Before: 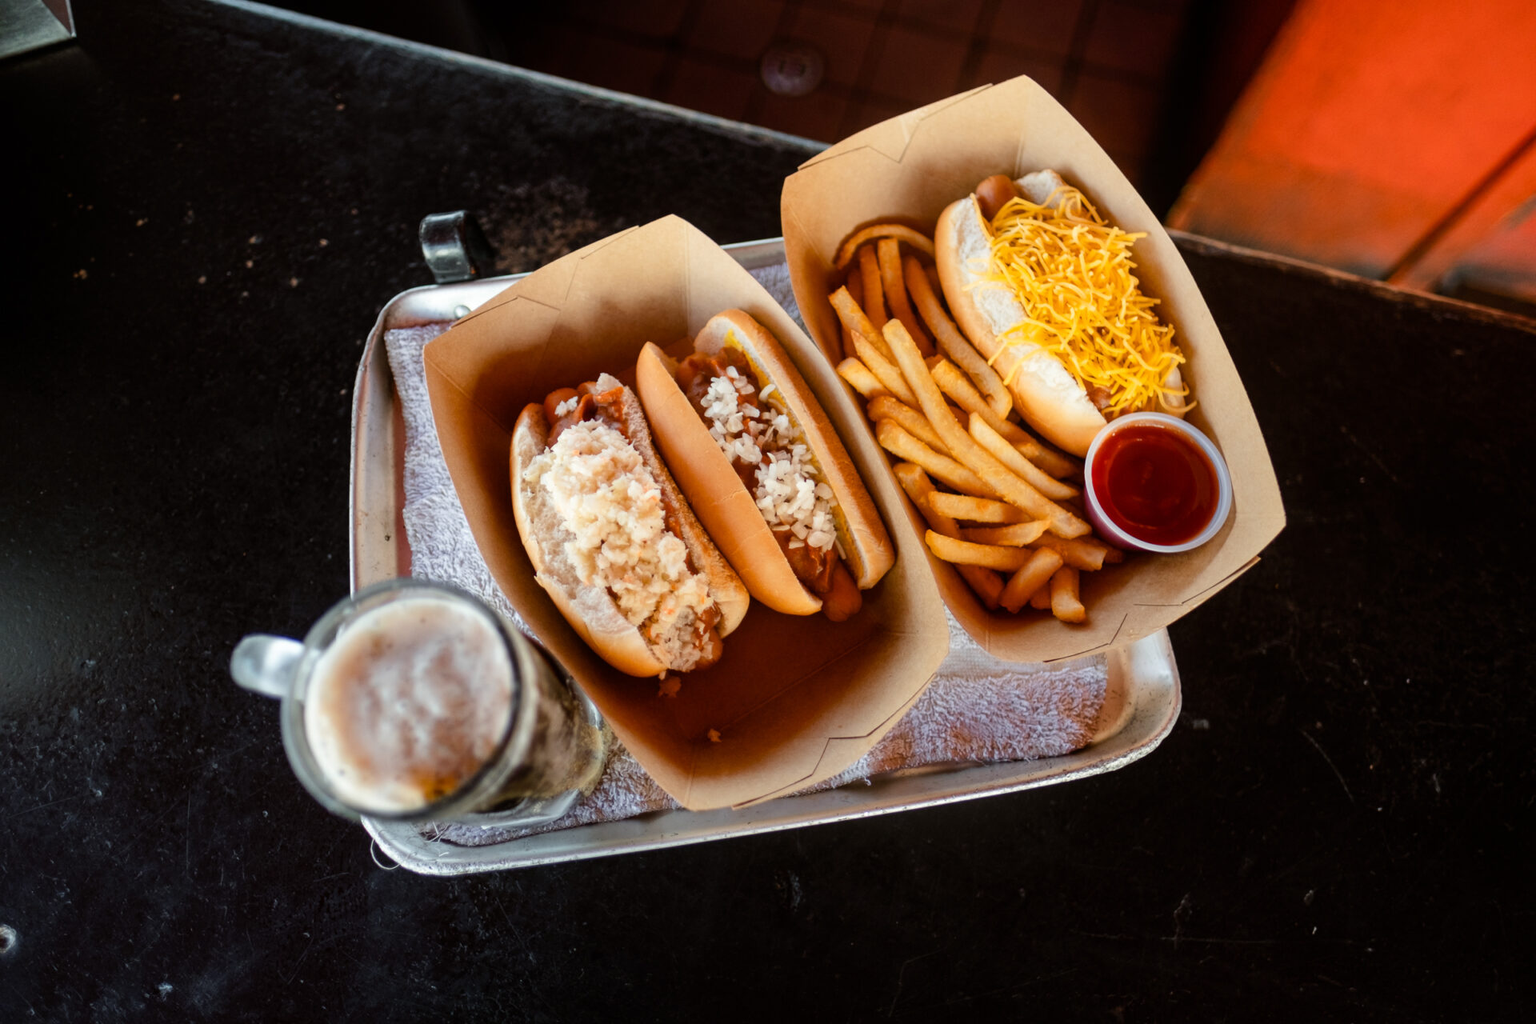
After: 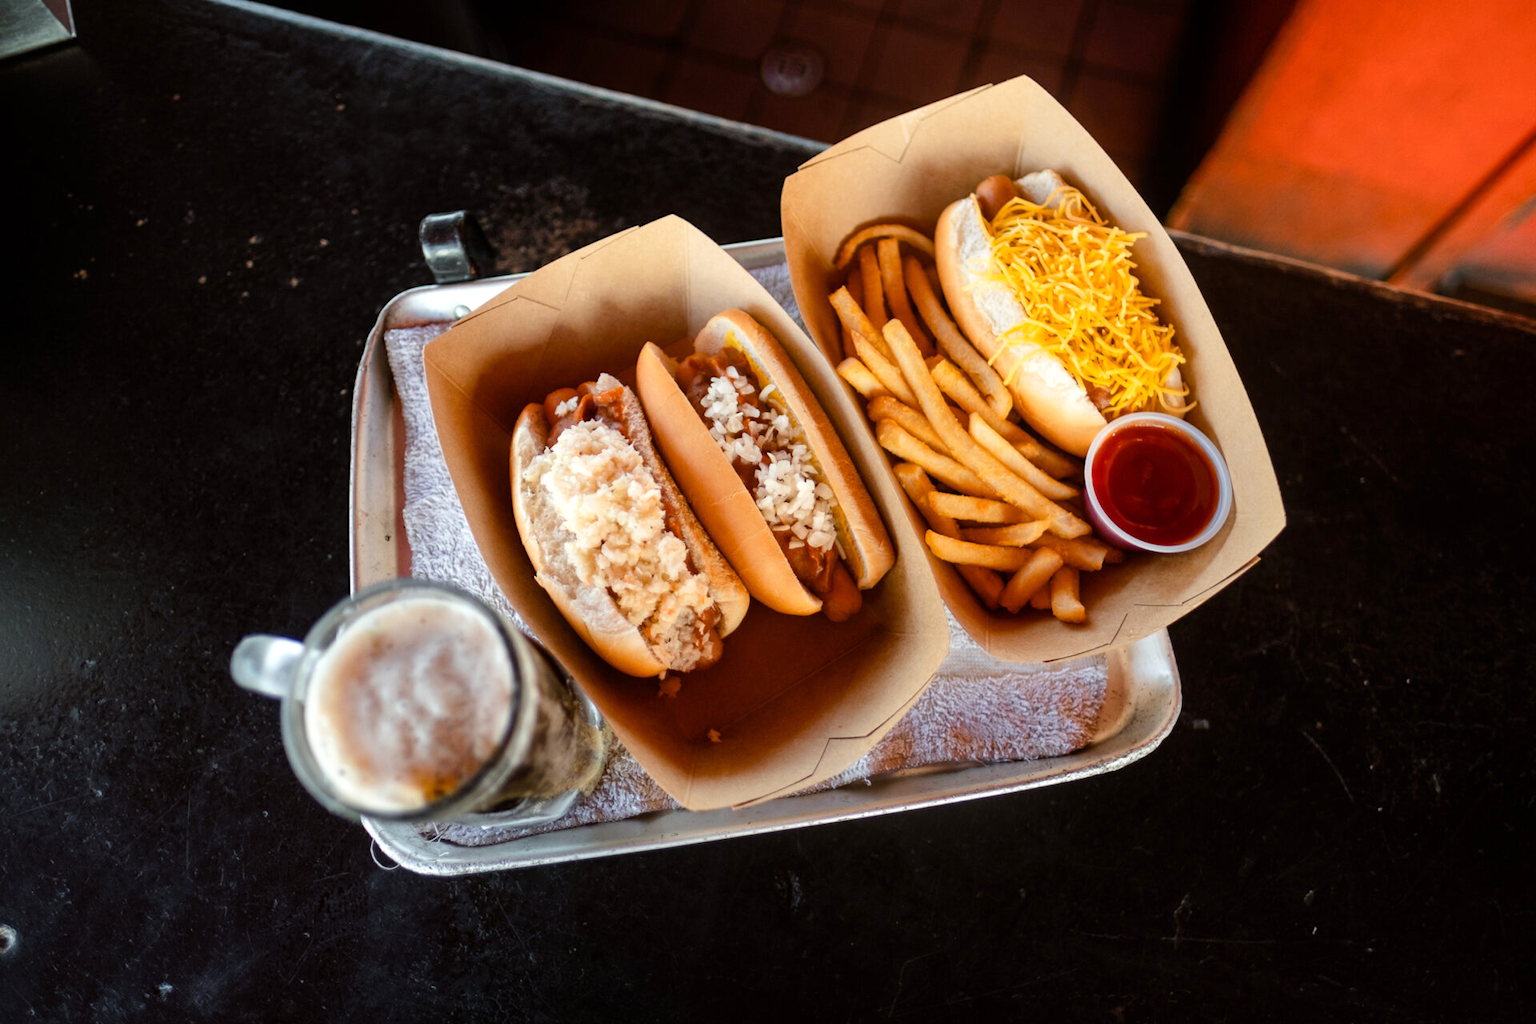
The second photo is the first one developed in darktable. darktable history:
exposure: exposure 0.164 EV, compensate highlight preservation false
